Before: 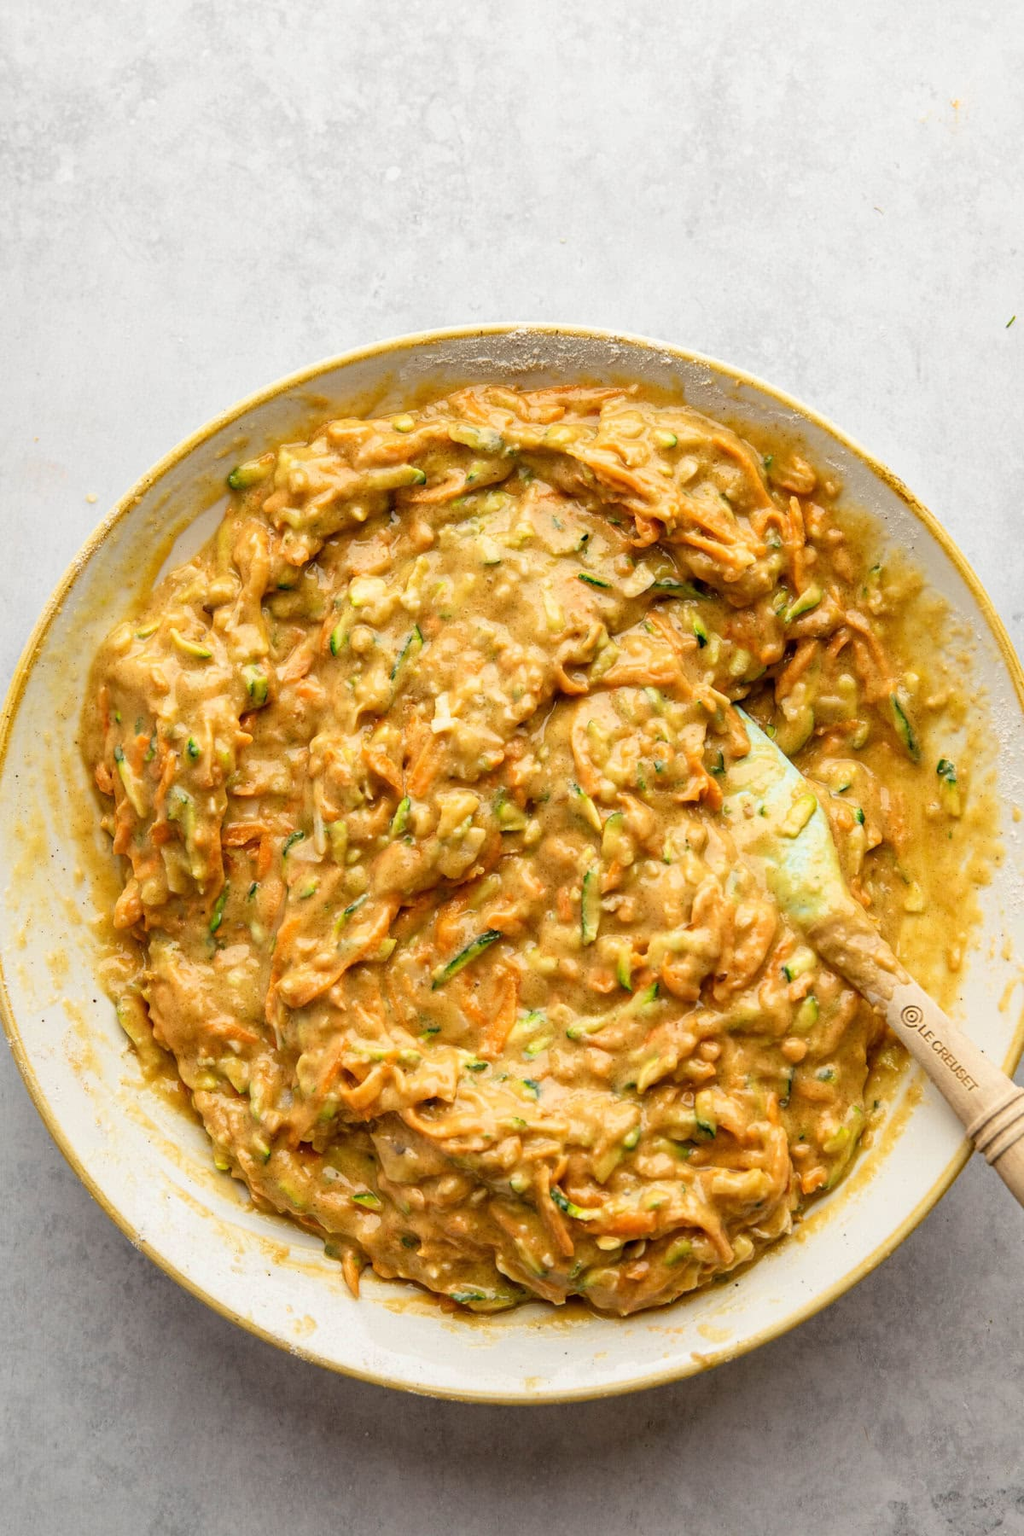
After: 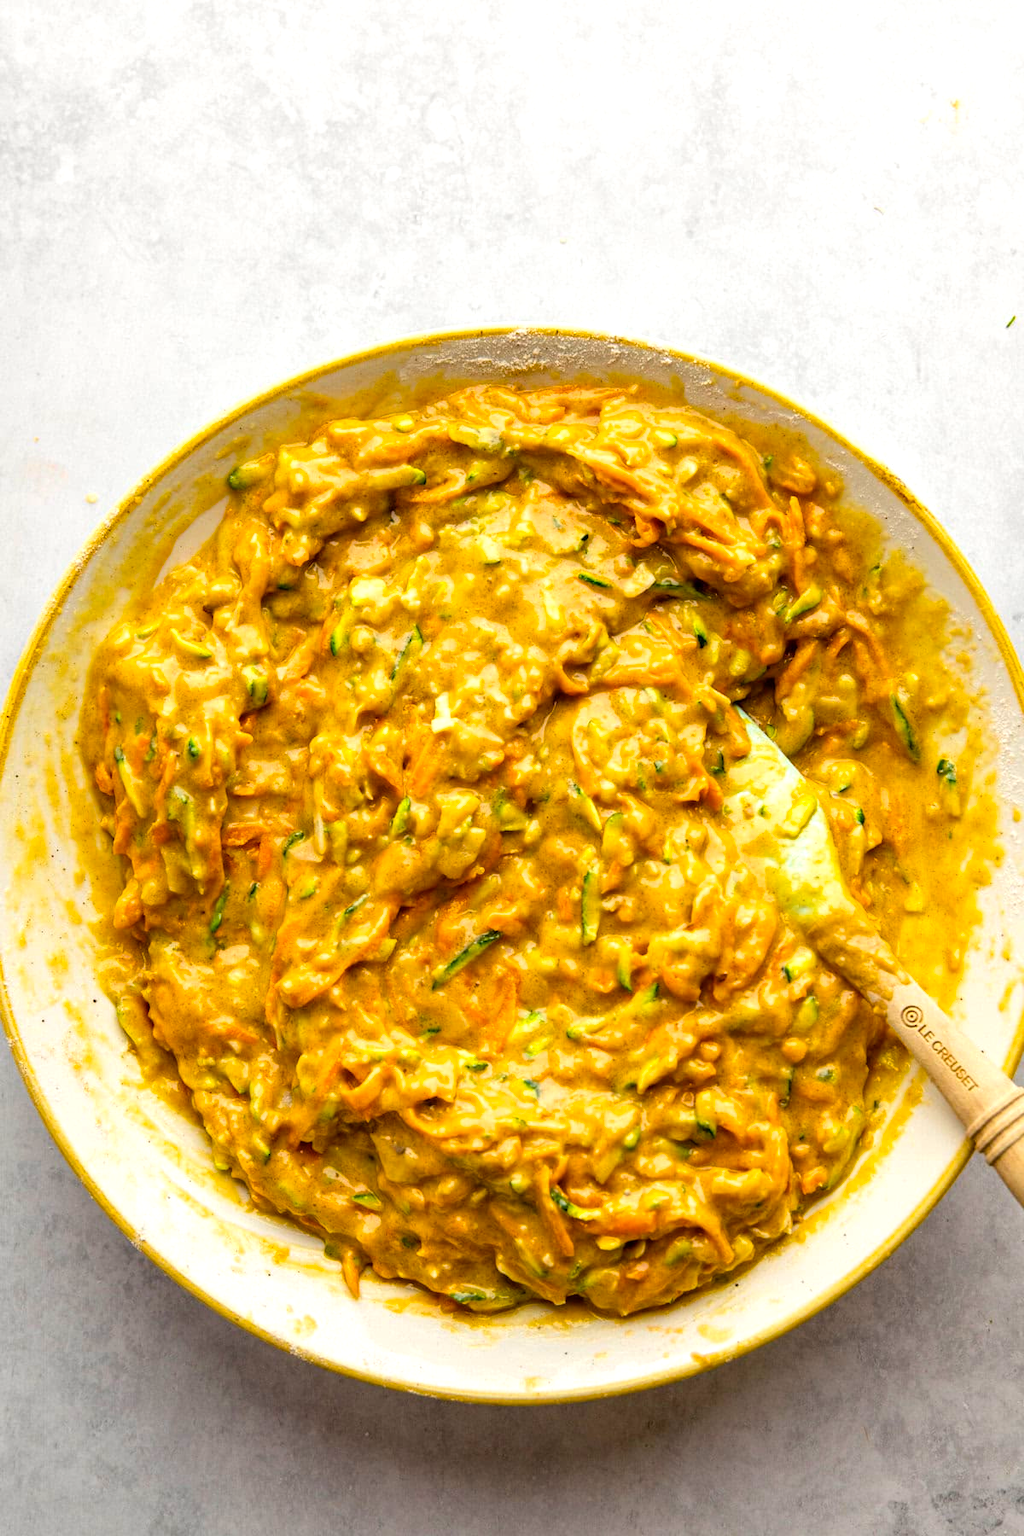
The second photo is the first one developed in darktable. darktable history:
tone equalizer: on, module defaults
color balance rgb: perceptual saturation grading › global saturation 30.655%, perceptual brilliance grading › highlights 7.517%, perceptual brilliance grading › mid-tones 4.438%, perceptual brilliance grading › shadows 1.863%, global vibrance 20%
